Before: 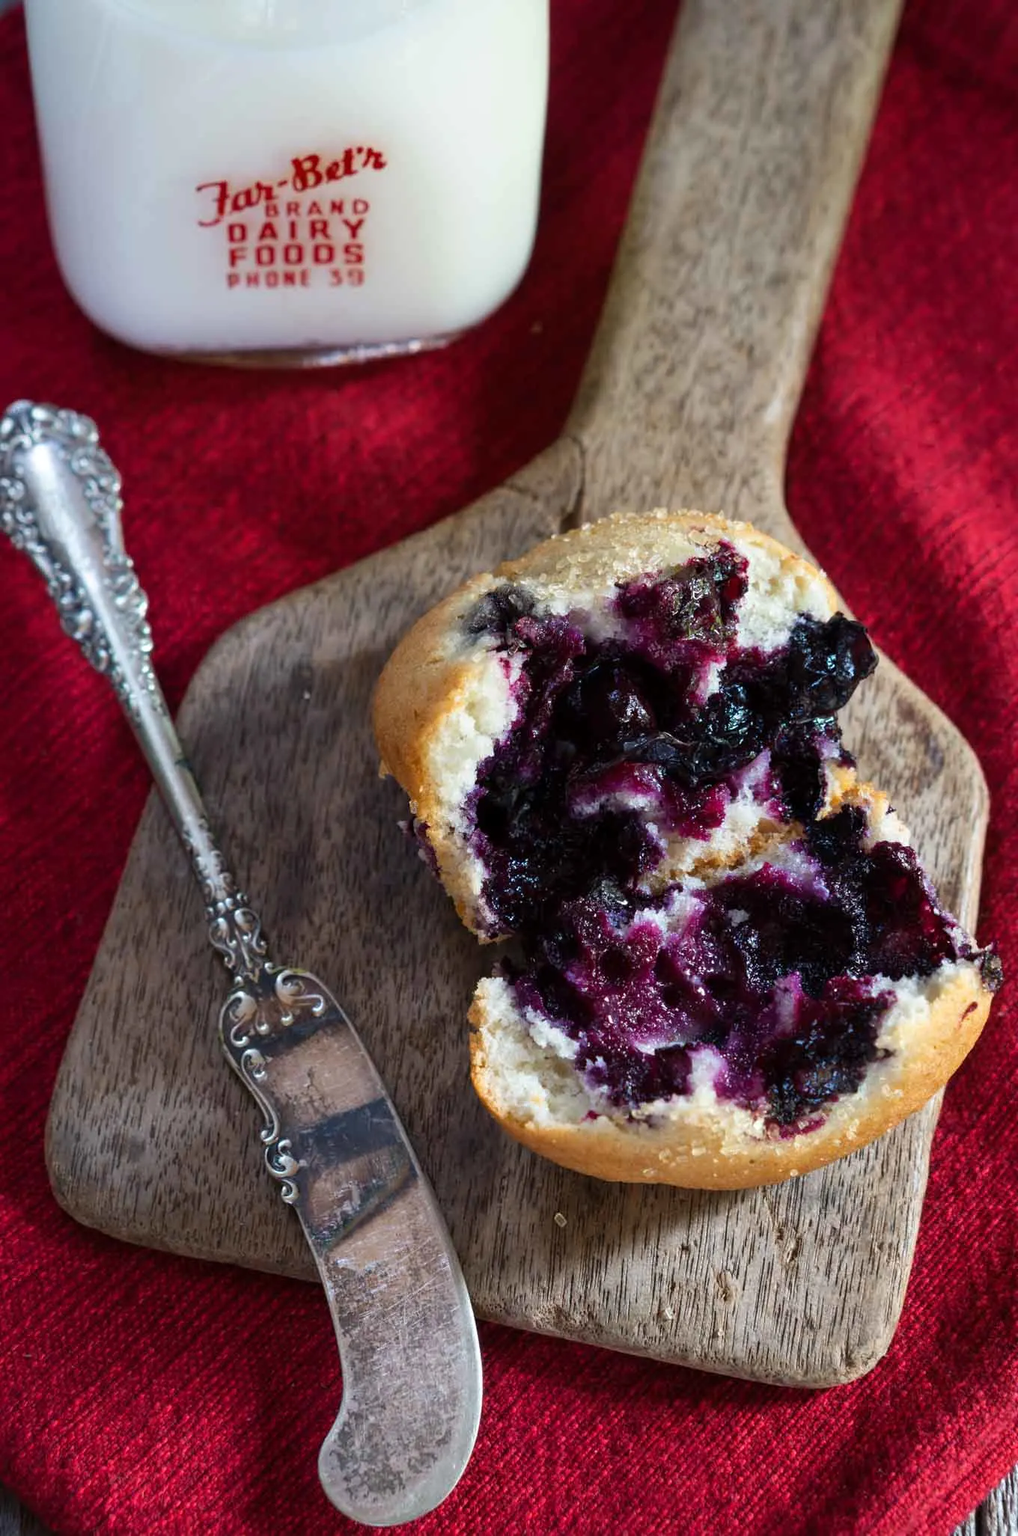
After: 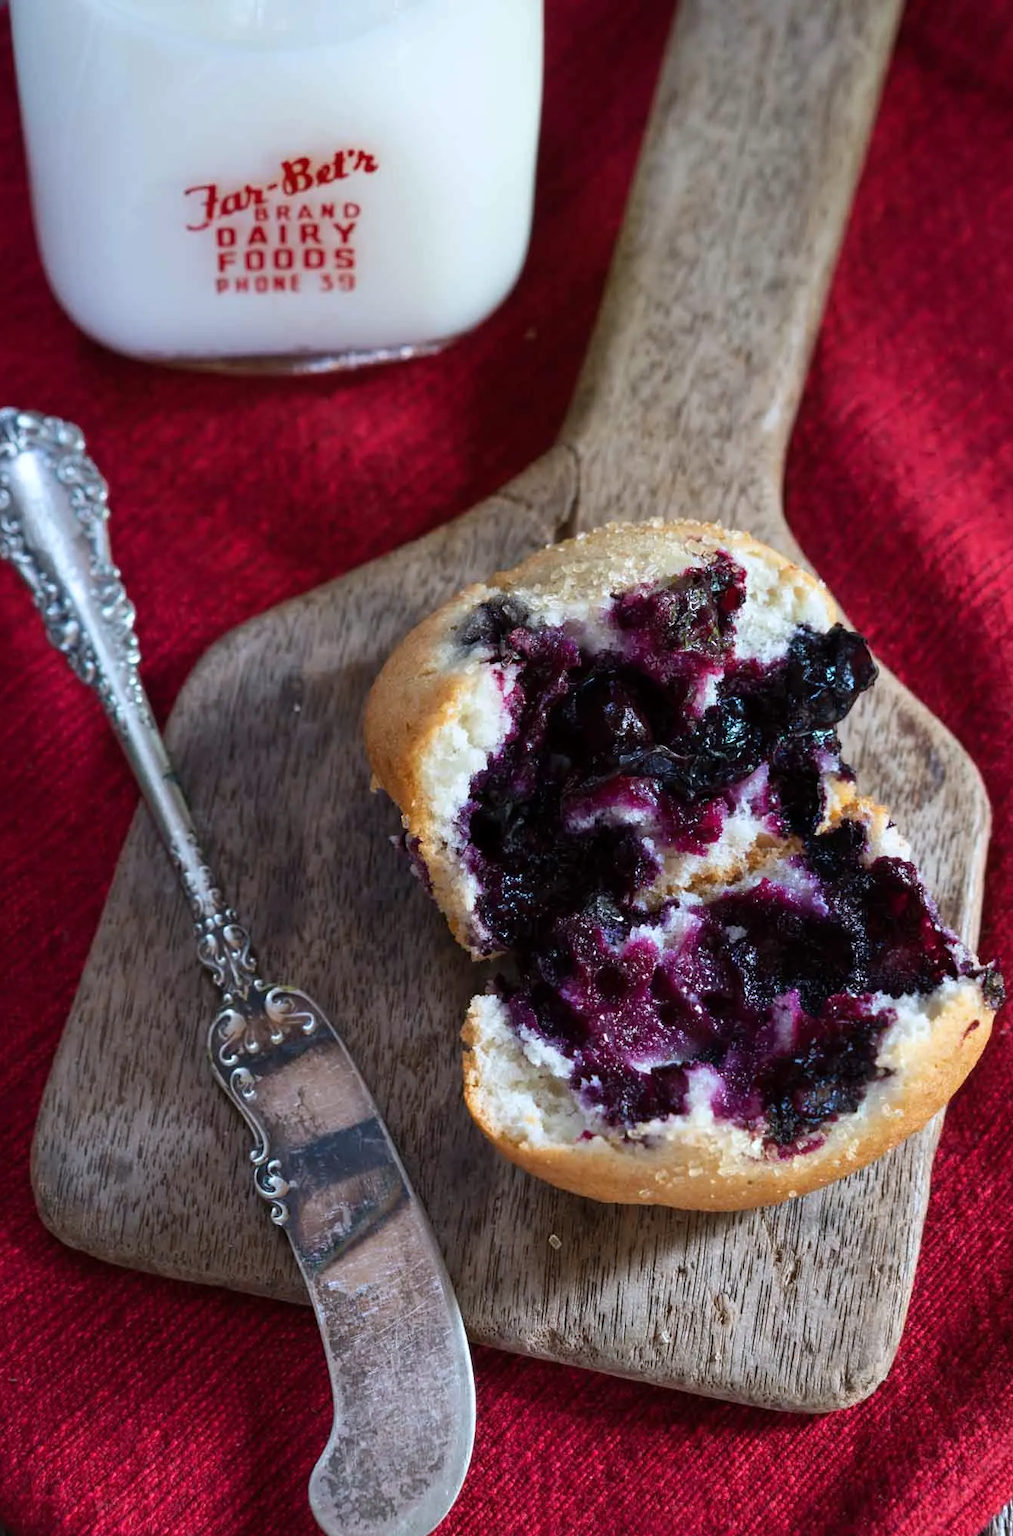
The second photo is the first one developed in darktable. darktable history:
crop and rotate: left 1.524%, right 0.578%, bottom 1.735%
color correction: highlights a* -0.744, highlights b* -8.29
